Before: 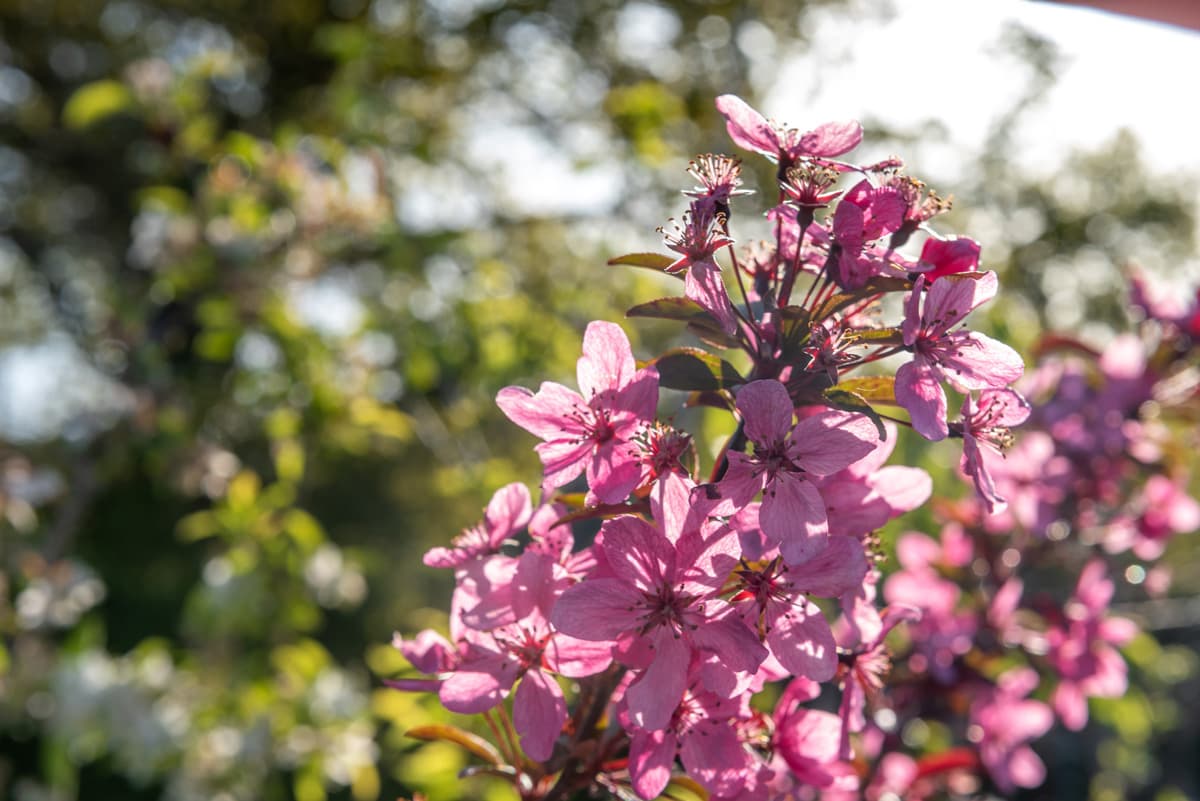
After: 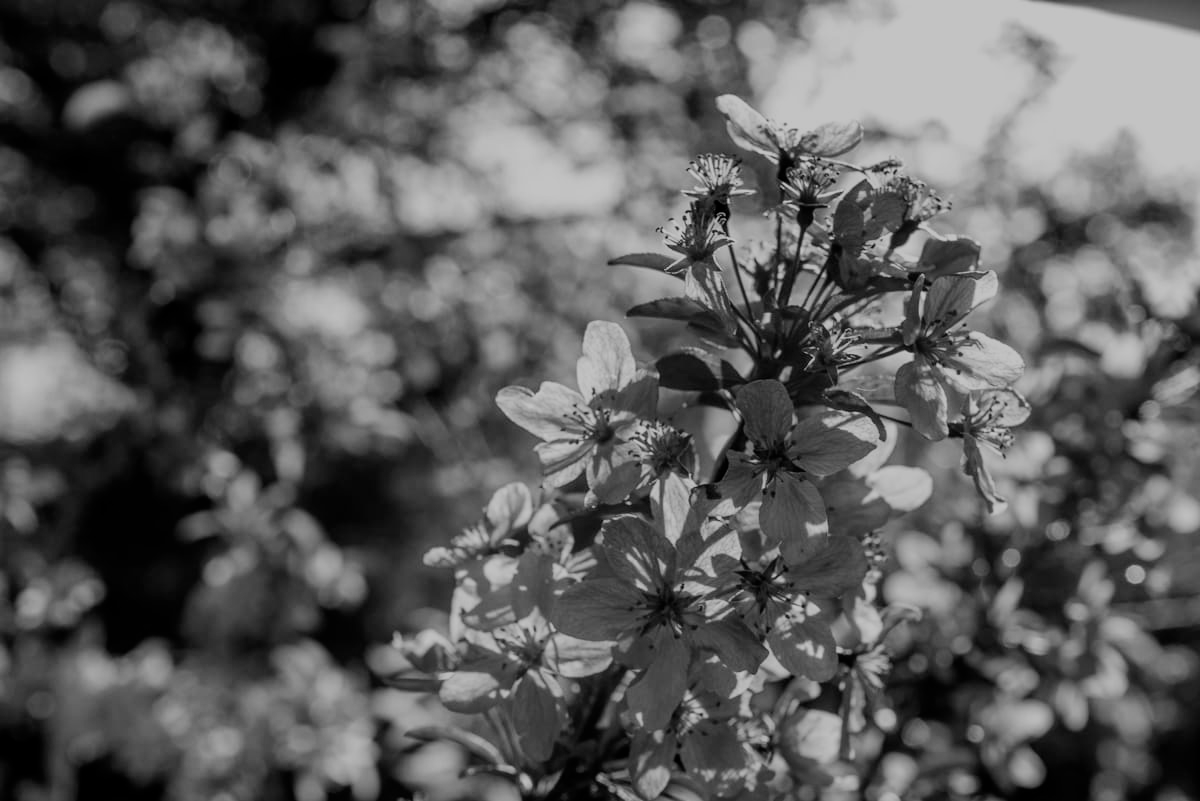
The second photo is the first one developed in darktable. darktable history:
monochrome: a 16.01, b -2.65, highlights 0.52
filmic rgb: middle gray luminance 29%, black relative exposure -10.3 EV, white relative exposure 5.5 EV, threshold 6 EV, target black luminance 0%, hardness 3.95, latitude 2.04%, contrast 1.132, highlights saturation mix 5%, shadows ↔ highlights balance 15.11%, preserve chrominance no, color science v3 (2019), use custom middle-gray values true, iterations of high-quality reconstruction 0, enable highlight reconstruction true
